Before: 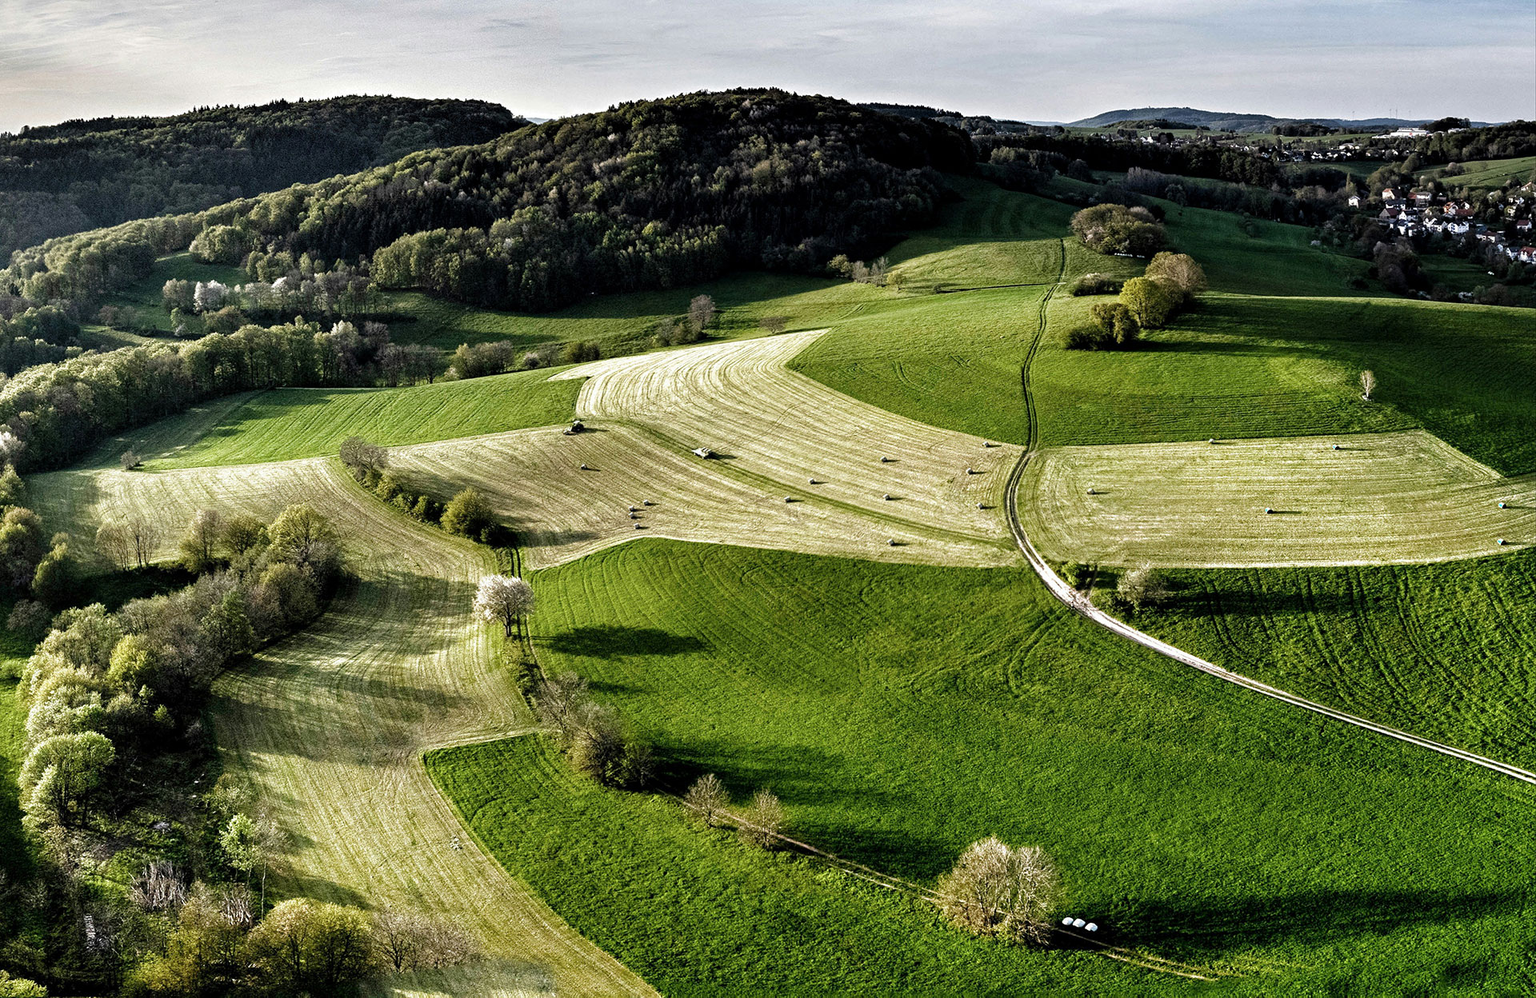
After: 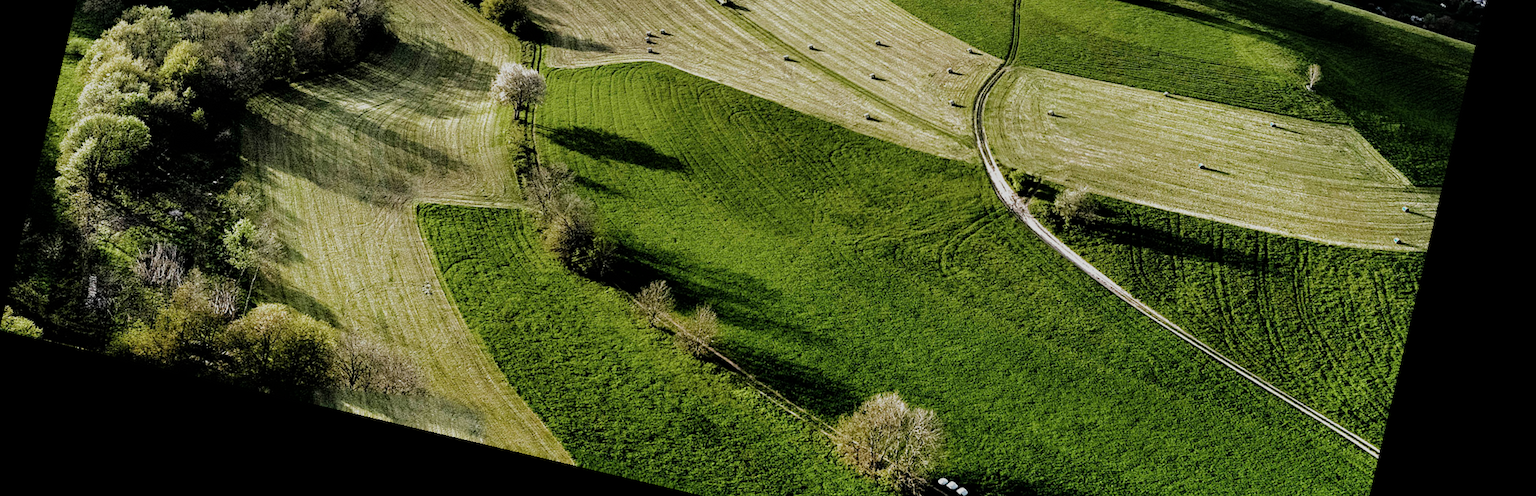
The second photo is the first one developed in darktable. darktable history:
rgb curve: curves: ch0 [(0, 0) (0.175, 0.154) (0.785, 0.663) (1, 1)]
filmic rgb: black relative exposure -7.65 EV, white relative exposure 4.56 EV, hardness 3.61, contrast 1.05
crop: top 45.551%, bottom 12.262%
rotate and perspective: rotation 13.27°, automatic cropping off
